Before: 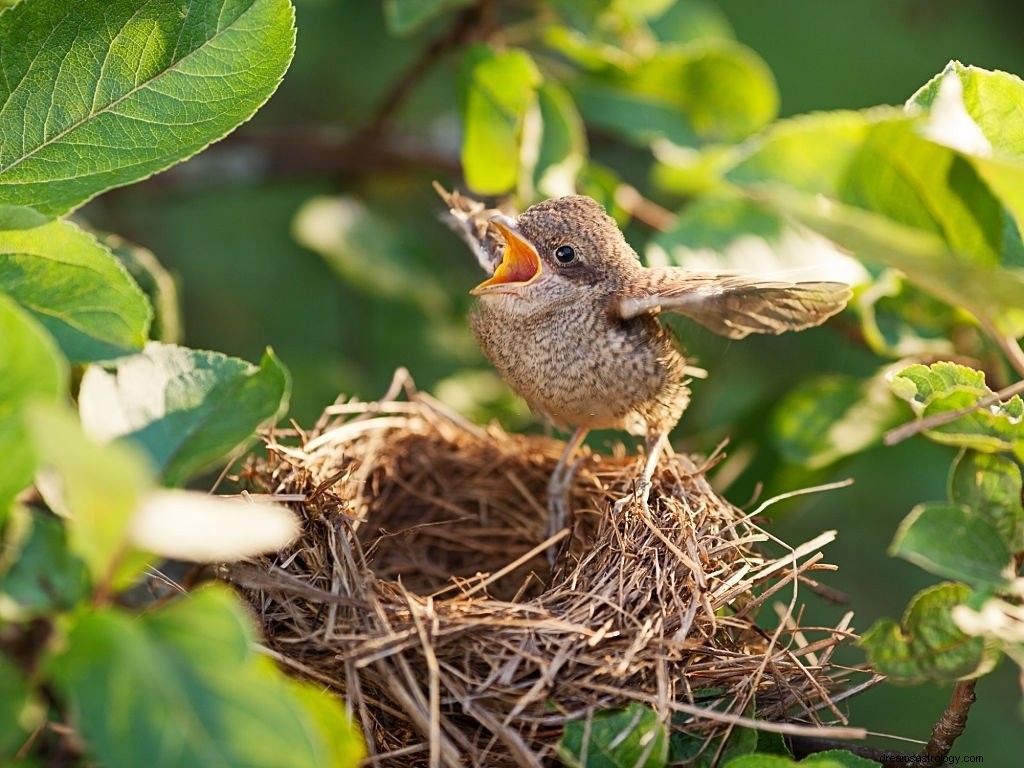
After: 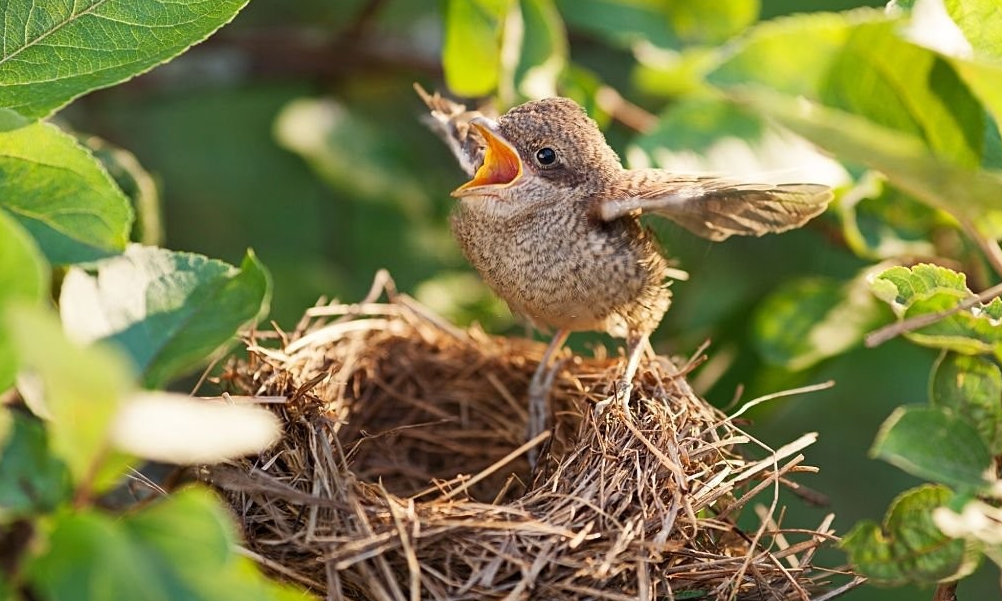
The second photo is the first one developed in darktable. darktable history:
crop and rotate: left 1.912%, top 12.86%, right 0.16%, bottom 8.84%
